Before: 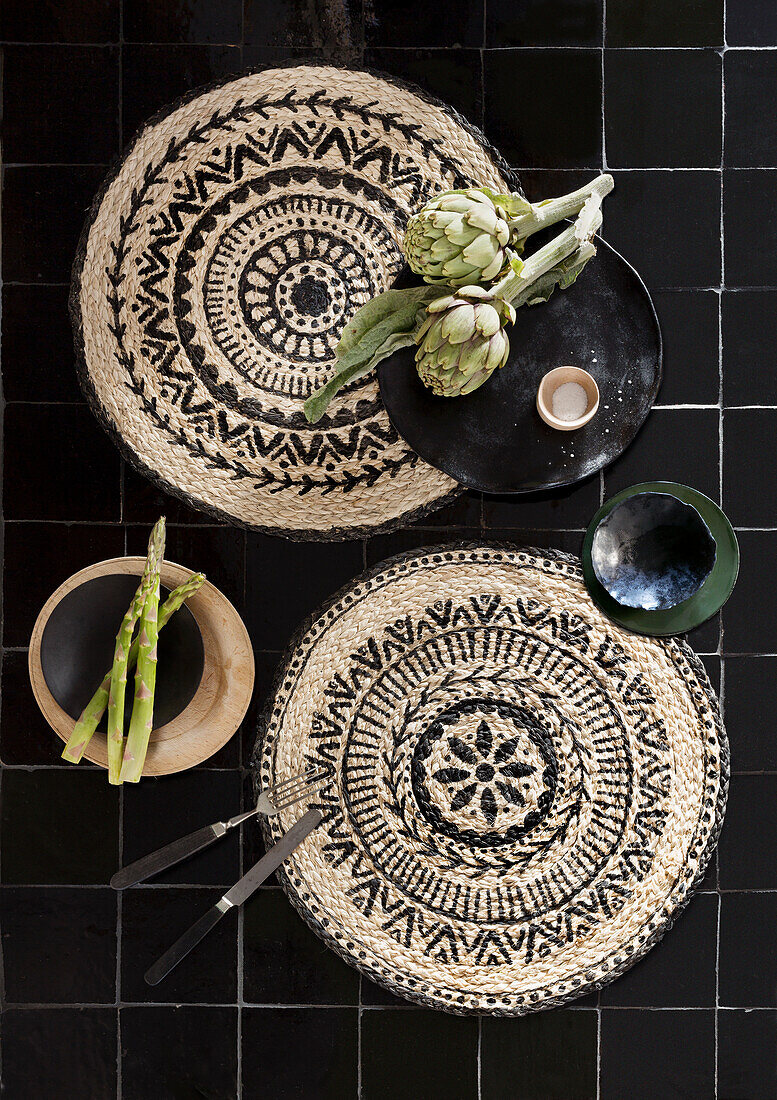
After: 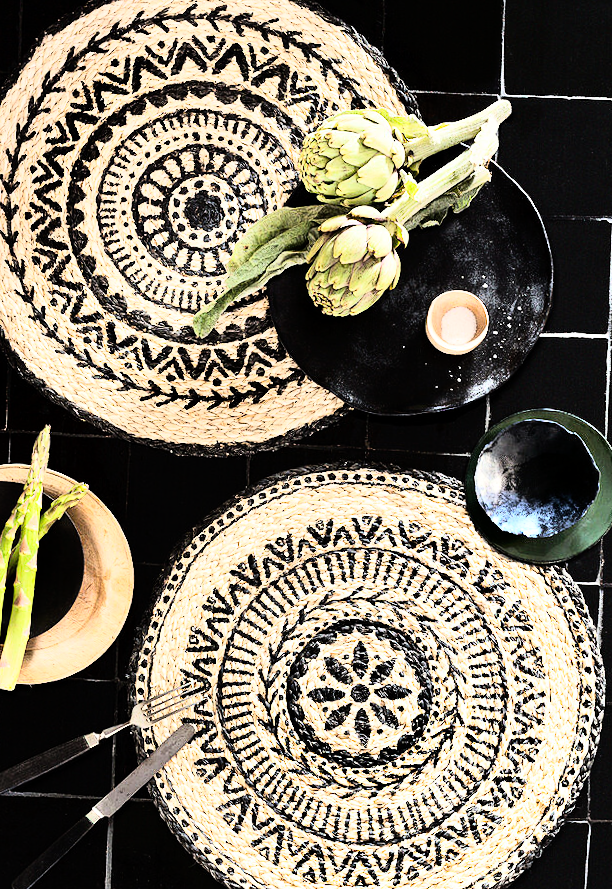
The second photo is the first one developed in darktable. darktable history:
exposure: exposure 0.2 EV, compensate highlight preservation false
crop: left 16.768%, top 8.653%, right 8.362%, bottom 12.485%
rotate and perspective: rotation 2.17°, automatic cropping off
rgb curve: curves: ch0 [(0, 0) (0.21, 0.15) (0.24, 0.21) (0.5, 0.75) (0.75, 0.96) (0.89, 0.99) (1, 1)]; ch1 [(0, 0.02) (0.21, 0.13) (0.25, 0.2) (0.5, 0.67) (0.75, 0.9) (0.89, 0.97) (1, 1)]; ch2 [(0, 0.02) (0.21, 0.13) (0.25, 0.2) (0.5, 0.67) (0.75, 0.9) (0.89, 0.97) (1, 1)], compensate middle gray true
